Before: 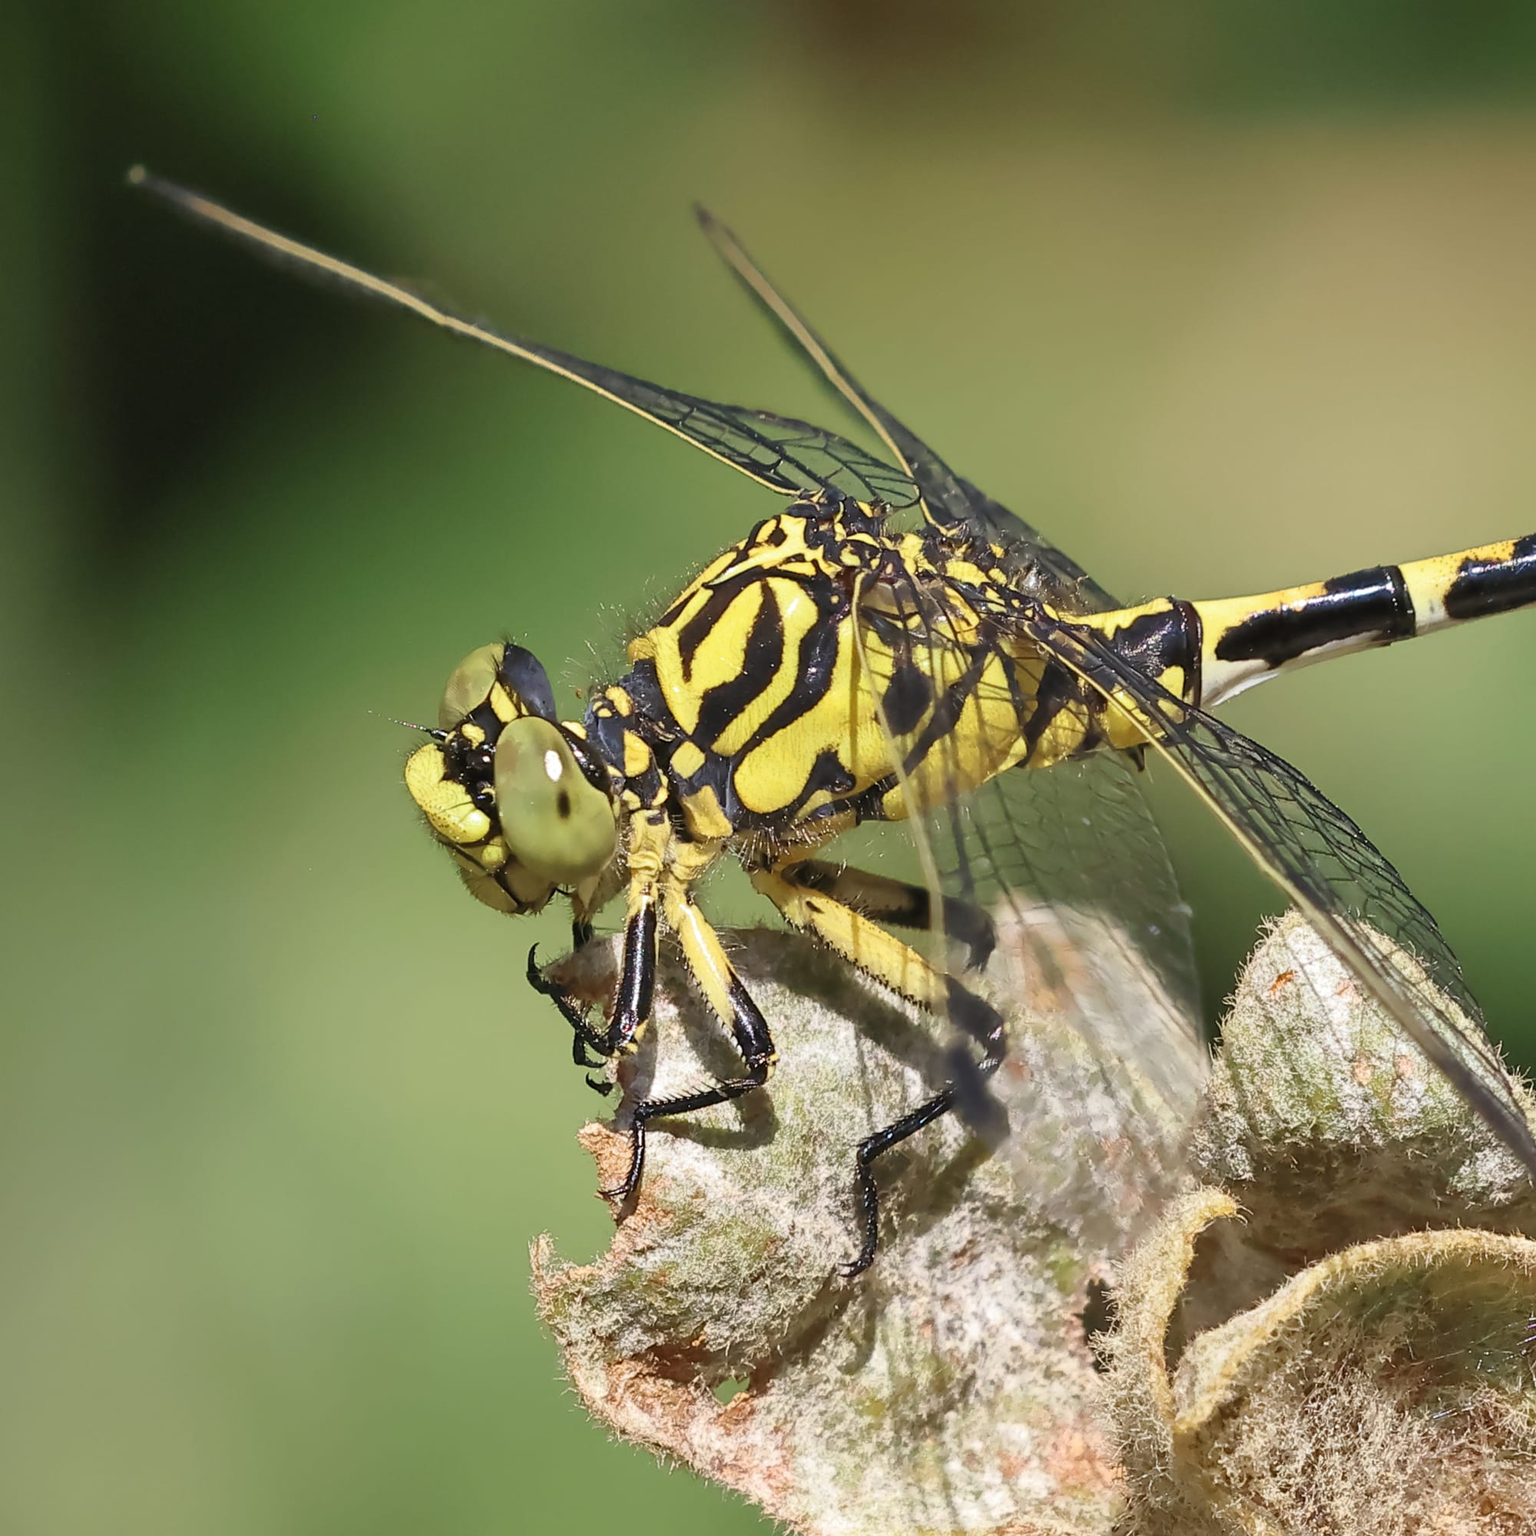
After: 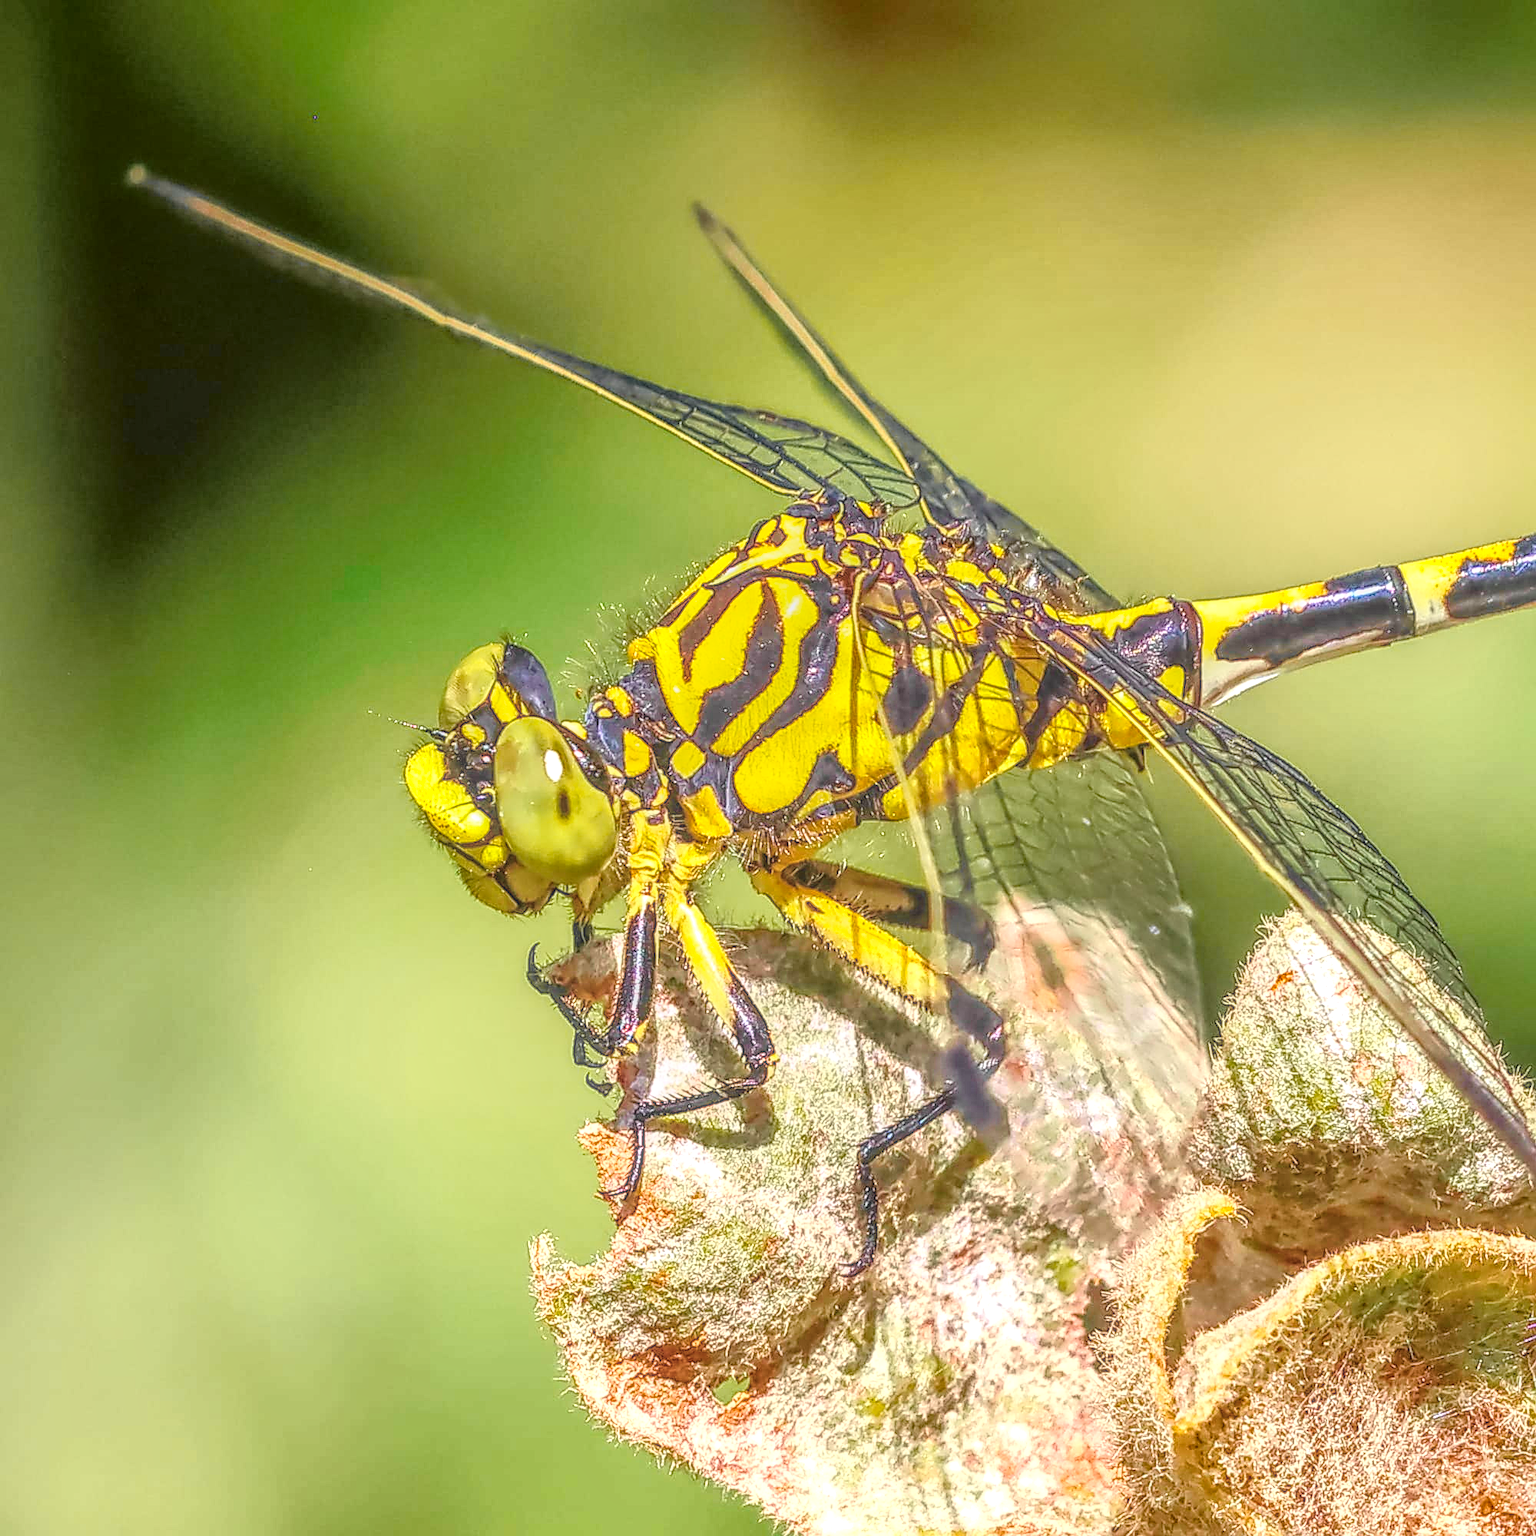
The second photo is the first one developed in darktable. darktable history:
tone curve: curves: ch0 [(0, 0.009) (0.105, 0.08) (0.195, 0.18) (0.283, 0.316) (0.384, 0.434) (0.485, 0.531) (0.638, 0.69) (0.81, 0.872) (1, 0.977)]; ch1 [(0, 0) (0.161, 0.092) (0.35, 0.33) (0.379, 0.401) (0.456, 0.469) (0.498, 0.502) (0.52, 0.536) (0.586, 0.617) (0.635, 0.655) (1, 1)]; ch2 [(0, 0) (0.371, 0.362) (0.437, 0.437) (0.483, 0.484) (0.53, 0.515) (0.56, 0.571) (0.622, 0.606) (1, 1)], color space Lab, independent channels, preserve colors none
local contrast: highlights 2%, shadows 3%, detail 200%, midtone range 0.247
exposure: black level correction 0, exposure 0.694 EV, compensate highlight preservation false
sharpen: on, module defaults
color balance rgb: perceptual saturation grading › global saturation 36.613%, perceptual saturation grading › shadows 35.718%, global vibrance 20%
tone equalizer: -8 EV -0.549 EV, edges refinement/feathering 500, mask exposure compensation -1.57 EV, preserve details no
